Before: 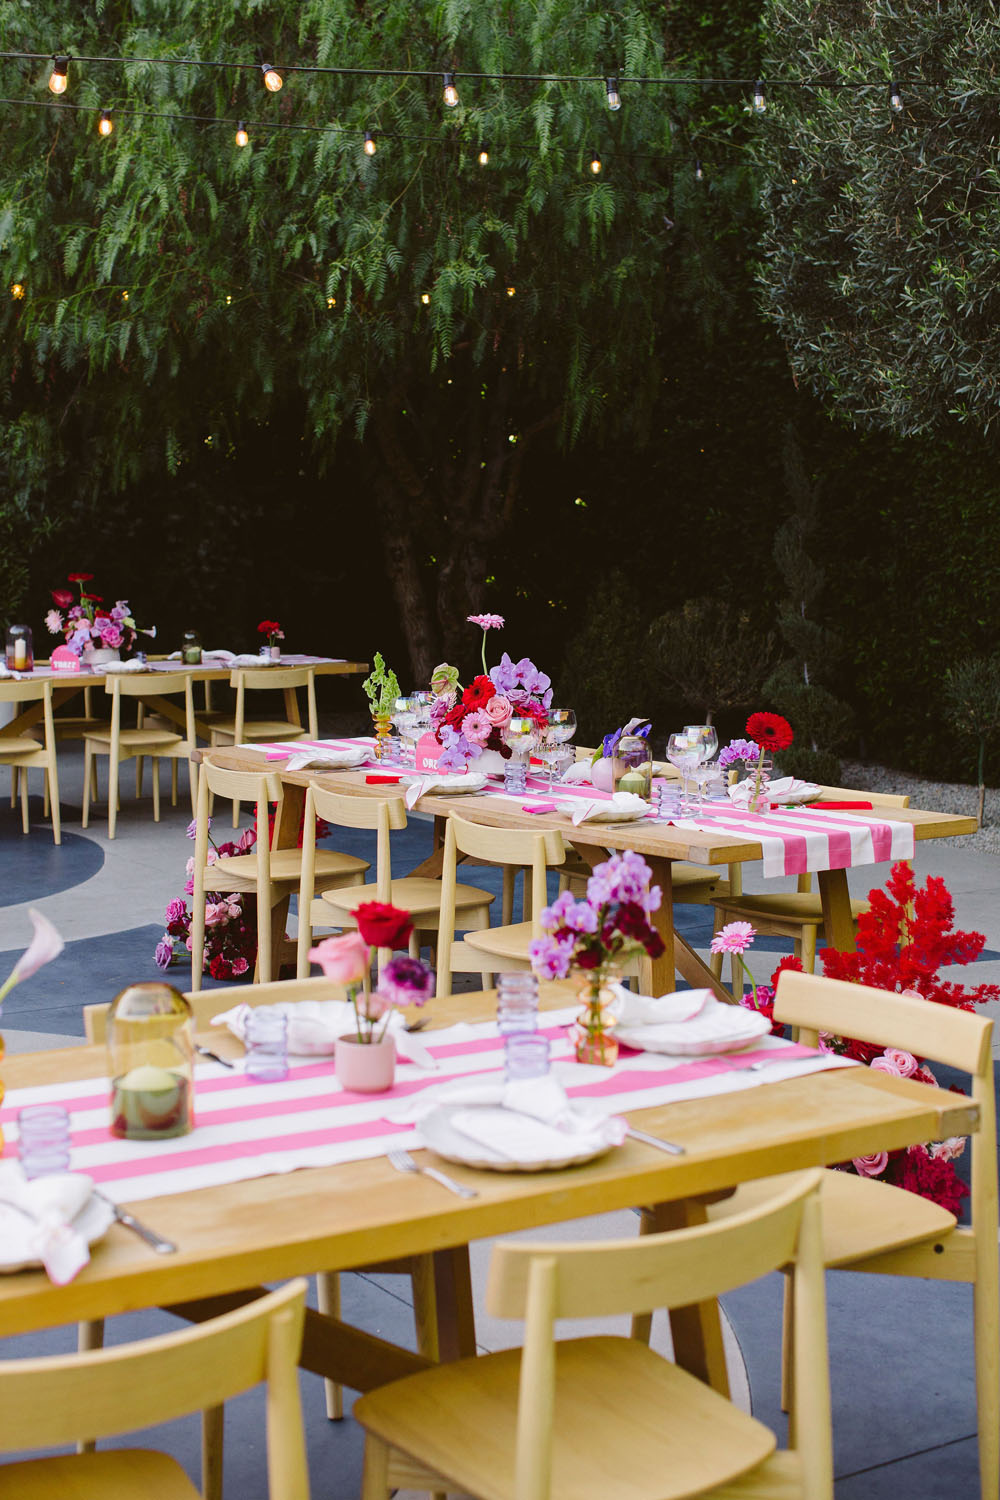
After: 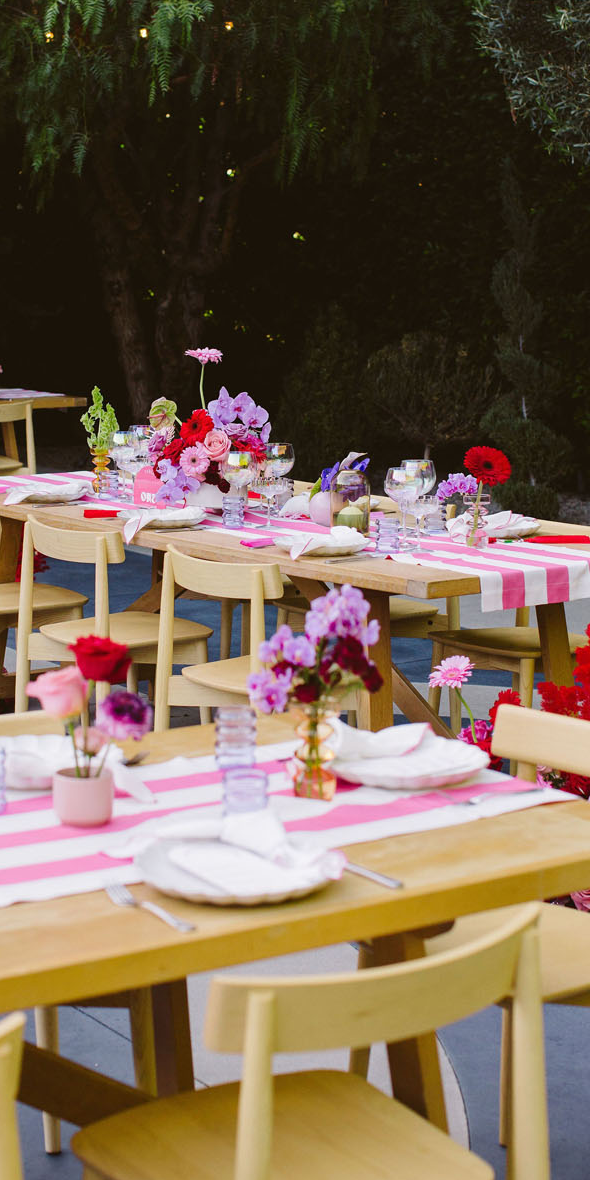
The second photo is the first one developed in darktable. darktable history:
crop and rotate: left 28.256%, top 17.734%, right 12.656%, bottom 3.573%
